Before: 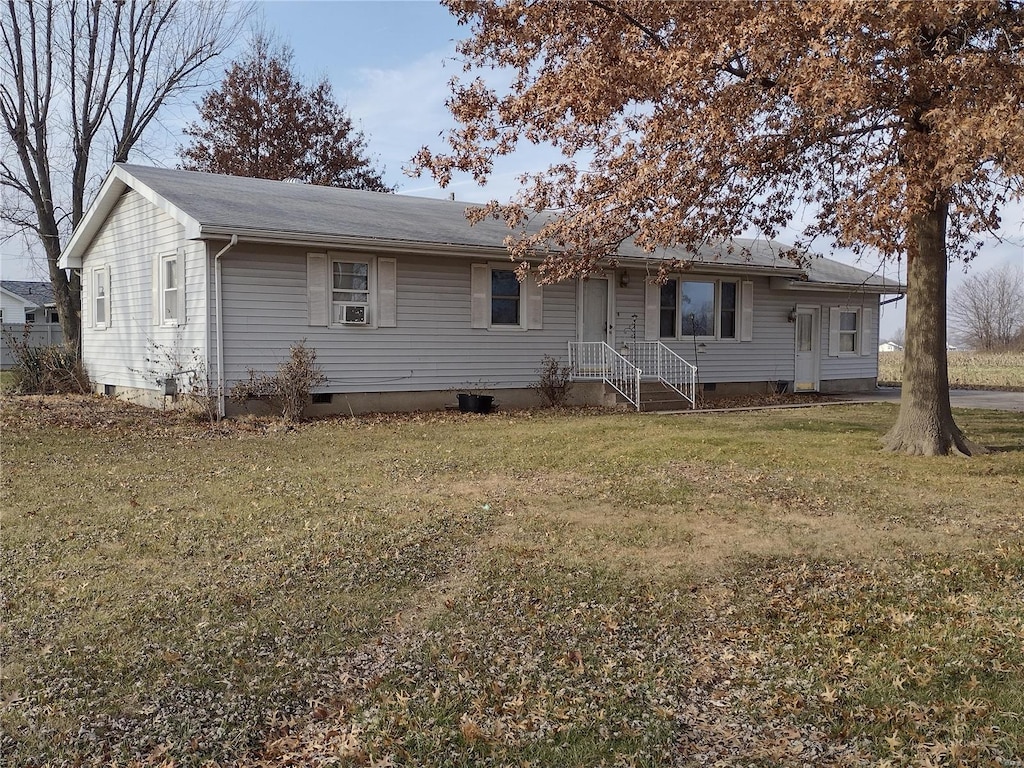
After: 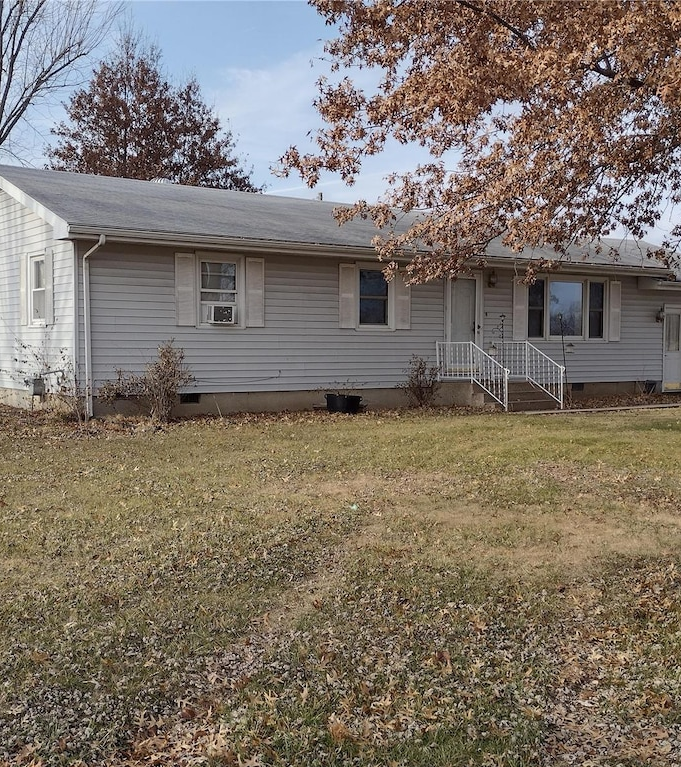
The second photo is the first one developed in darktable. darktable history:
crop and rotate: left 12.893%, right 20.529%
